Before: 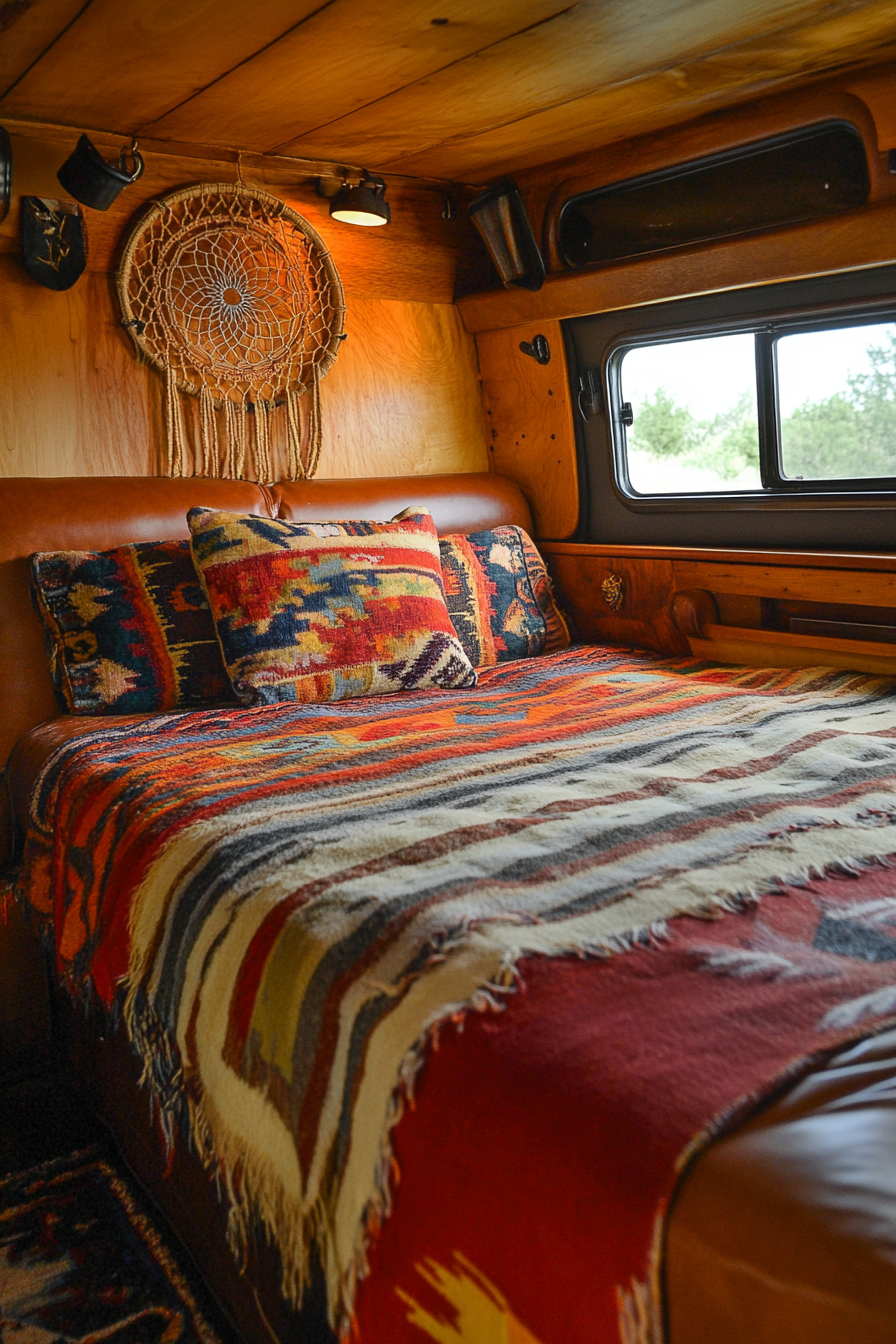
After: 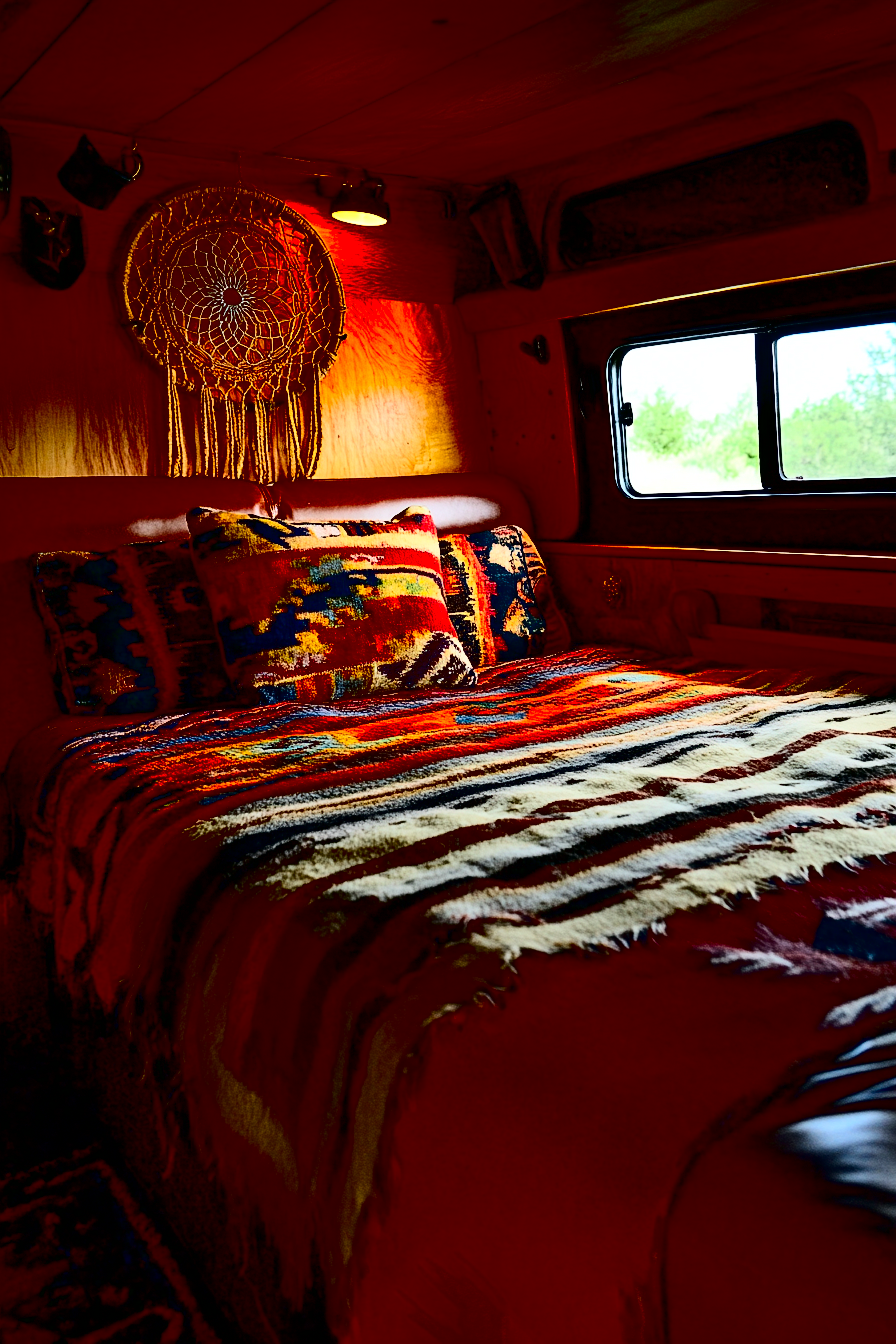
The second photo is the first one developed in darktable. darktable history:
contrast brightness saturation: contrast 0.781, brightness -0.986, saturation 0.99
